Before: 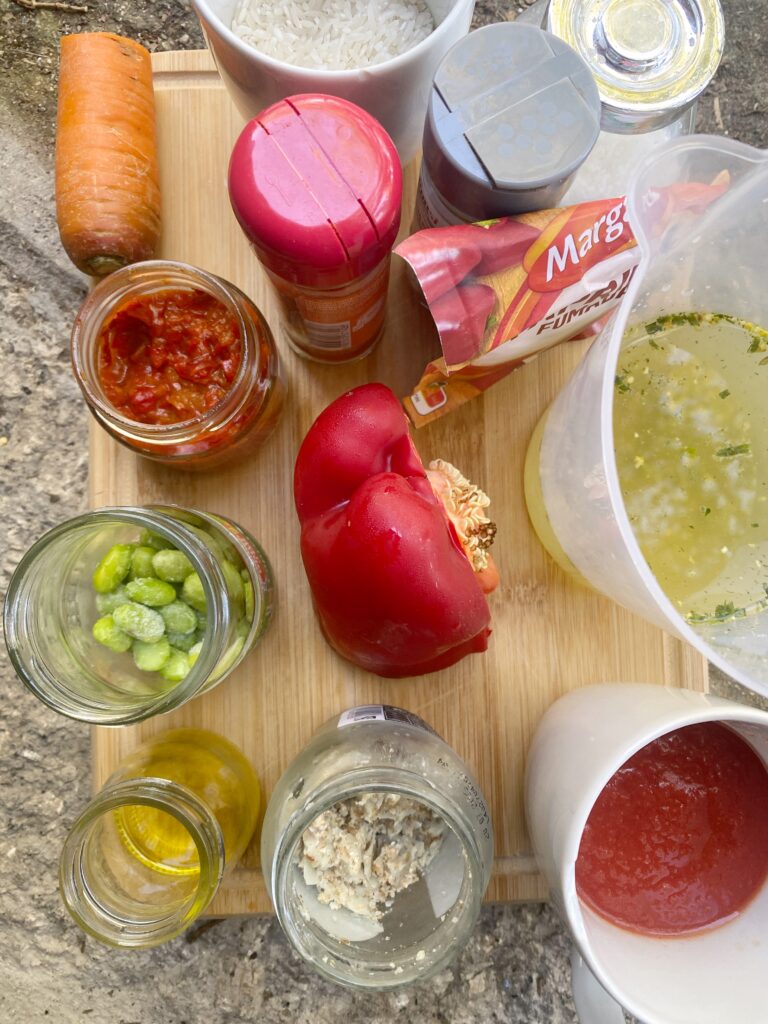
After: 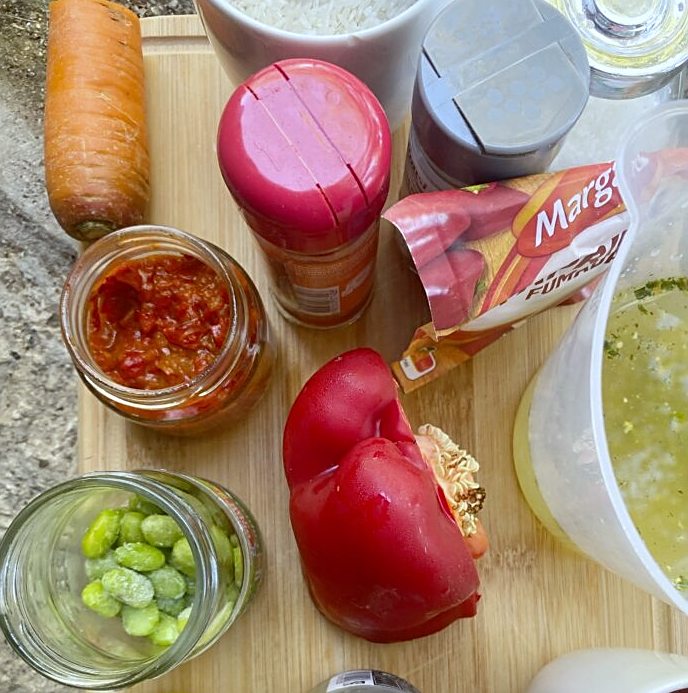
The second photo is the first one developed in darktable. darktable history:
color balance: mode lift, gamma, gain (sRGB)
white balance: red 0.925, blue 1.046
crop: left 1.509%, top 3.452%, right 7.696%, bottom 28.452%
sharpen: on, module defaults
